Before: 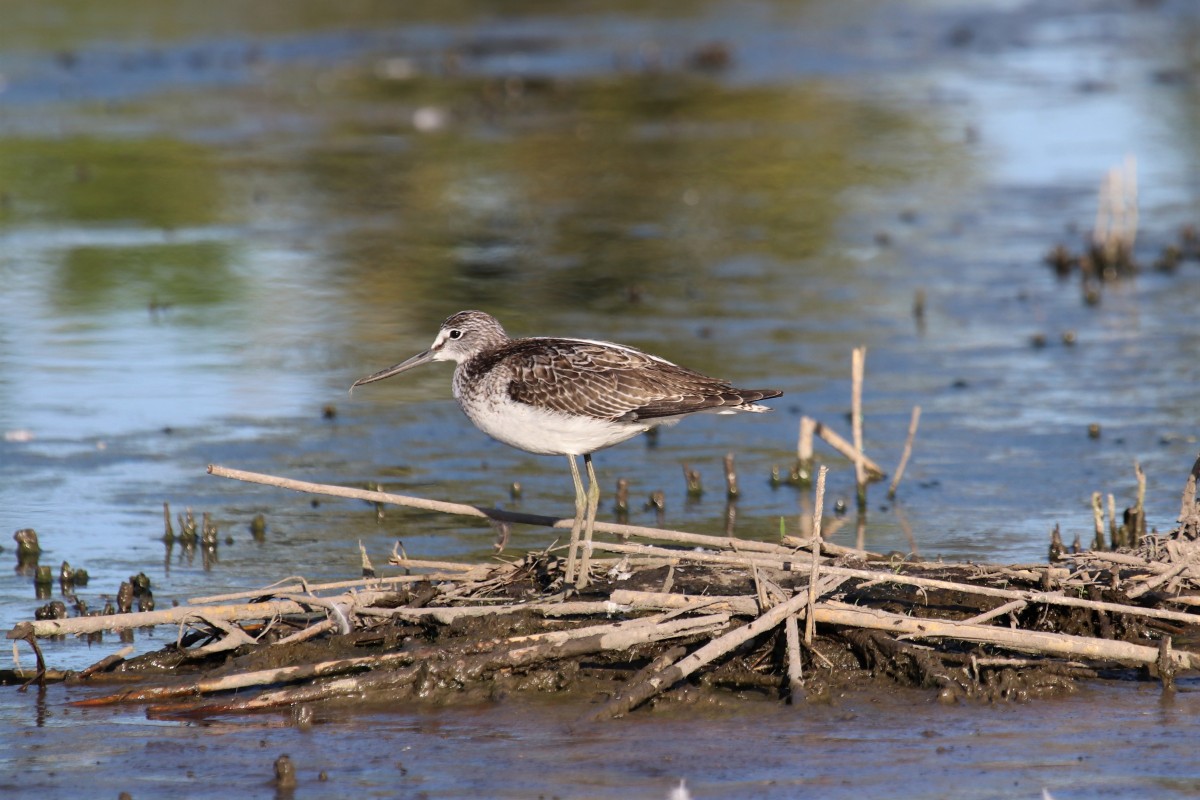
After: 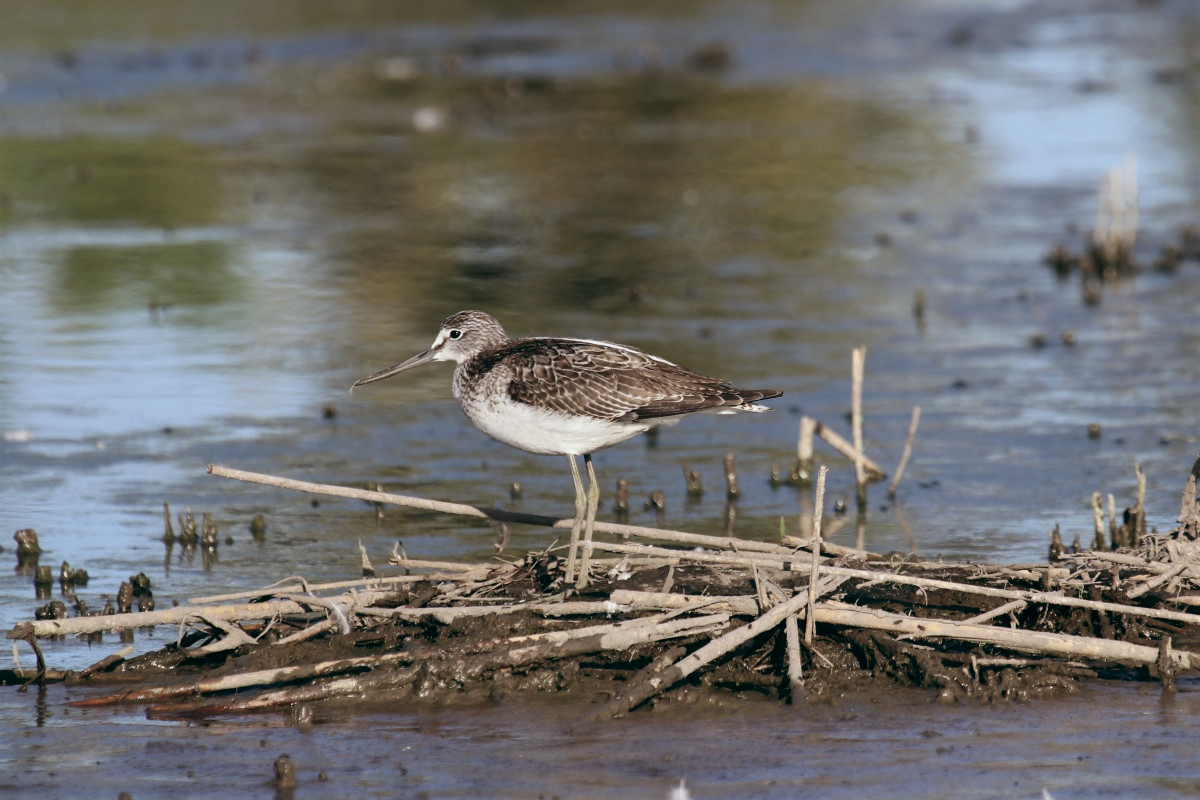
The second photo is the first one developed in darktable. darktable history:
white balance: red 0.982, blue 1.018
color balance: lift [1, 0.994, 1.002, 1.006], gamma [0.957, 1.081, 1.016, 0.919], gain [0.97, 0.972, 1.01, 1.028], input saturation 91.06%, output saturation 79.8%
